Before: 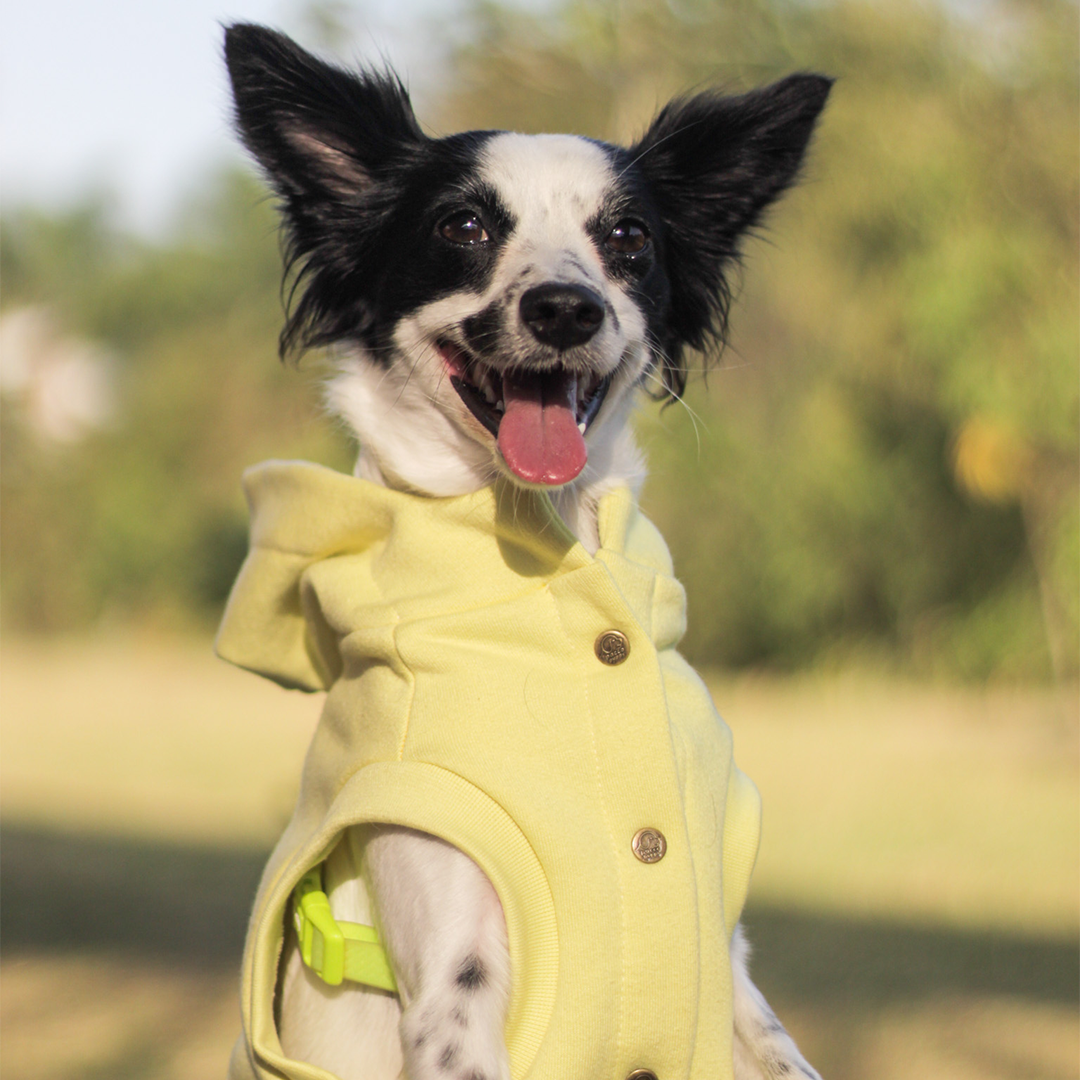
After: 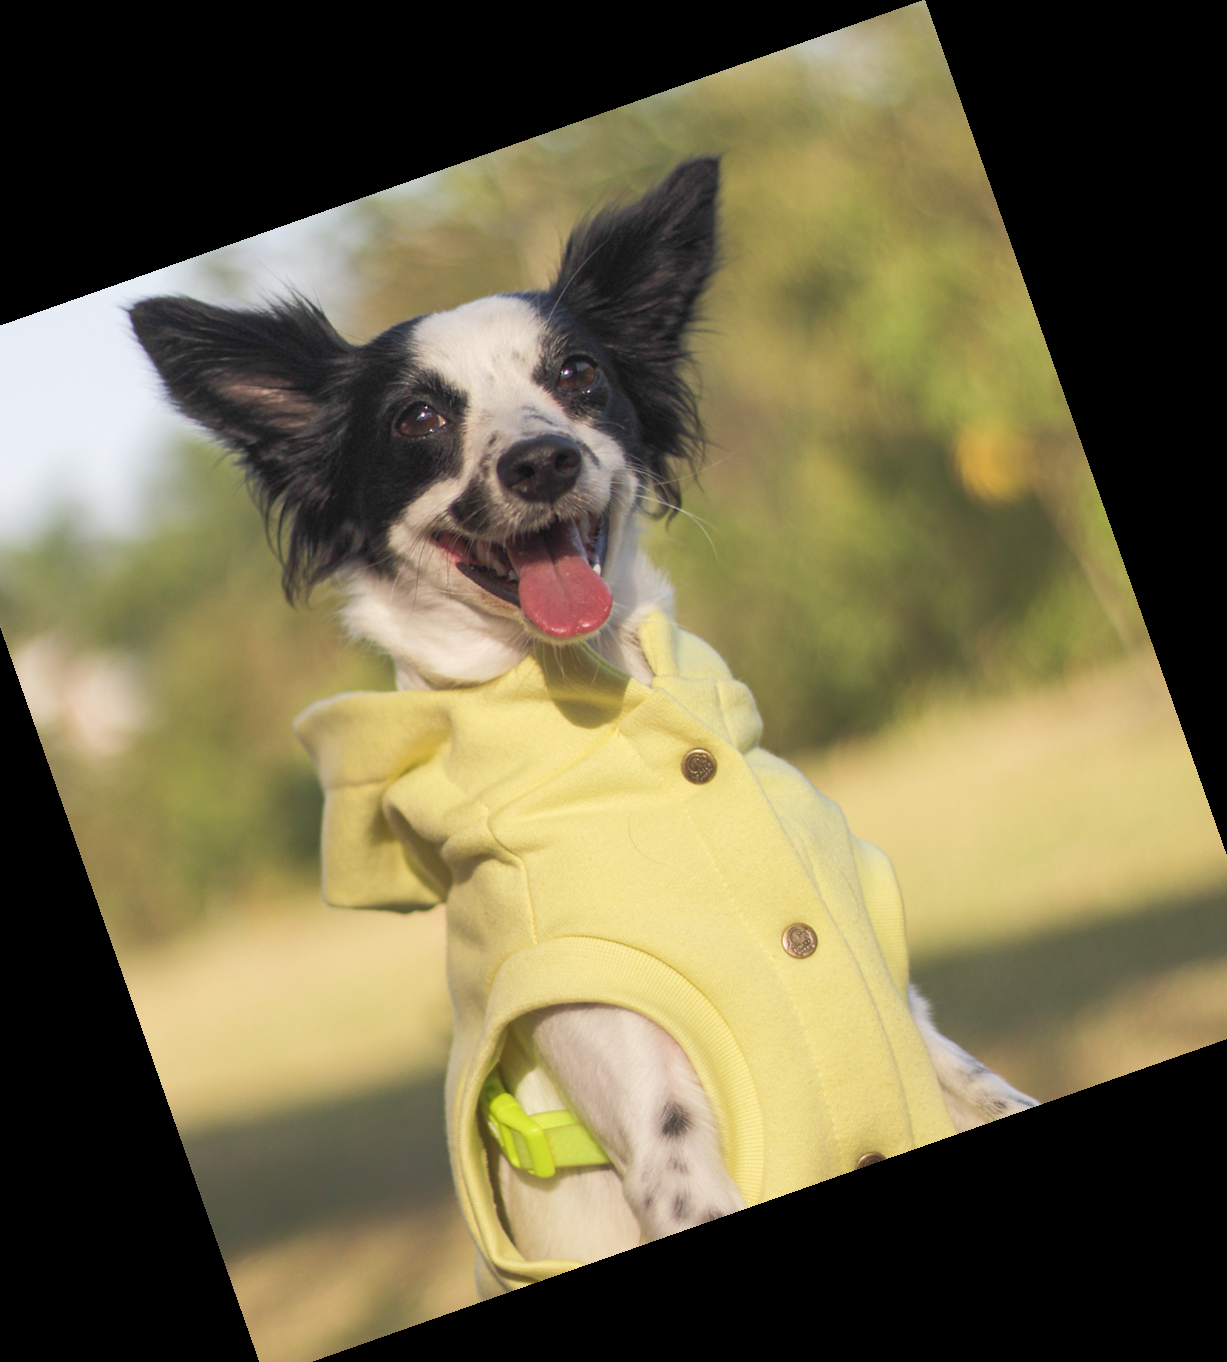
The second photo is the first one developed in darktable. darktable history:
crop and rotate: angle 19.43°, left 6.812%, right 4.125%, bottom 1.087%
rgb curve: curves: ch0 [(0, 0) (0.072, 0.166) (0.217, 0.293) (0.414, 0.42) (1, 1)], compensate middle gray true, preserve colors basic power
